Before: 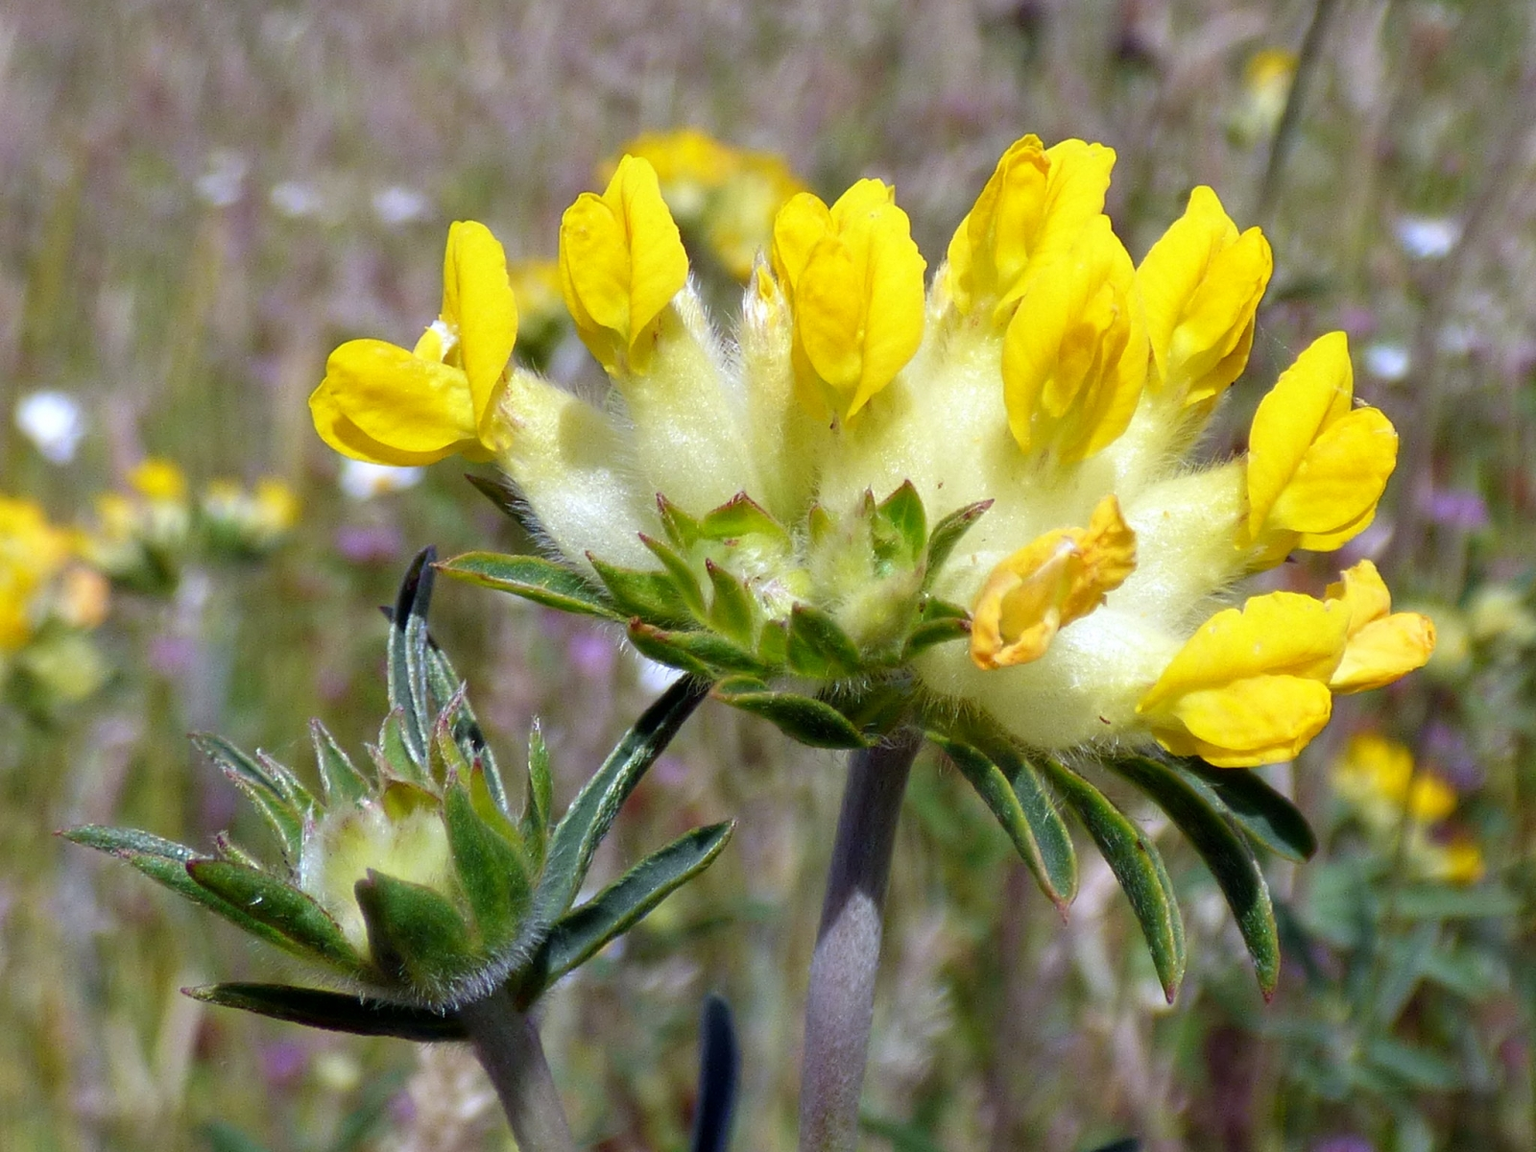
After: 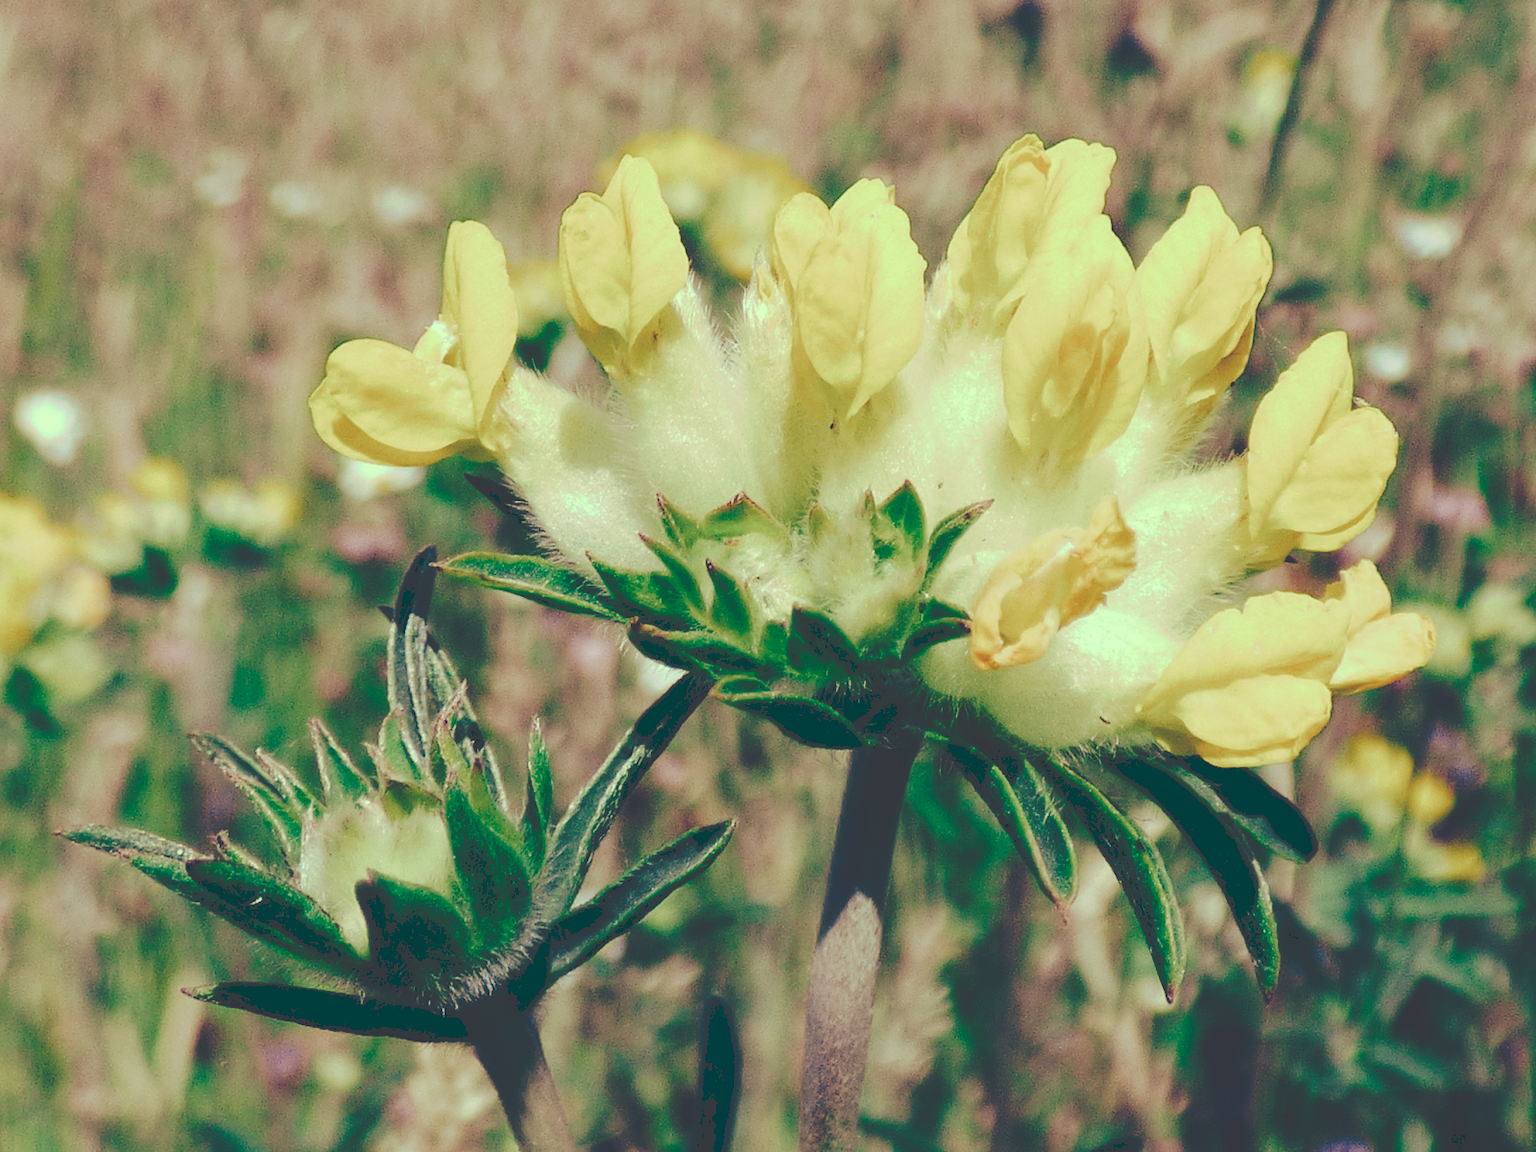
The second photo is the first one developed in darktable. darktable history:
tone curve: curves: ch0 [(0, 0) (0.003, 0.231) (0.011, 0.231) (0.025, 0.231) (0.044, 0.233) (0.069, 0.23) (0.1, 0.231) (0.136, 0.23) (0.177, 0.233) (0.224, 0.246) (0.277, 0.266) (0.335, 0.317) (0.399, 0.426) (0.468, 0.536) (0.543, 0.634) (0.623, 0.71) (0.709, 0.768) (0.801, 0.835) (0.898, 0.88) (1, 1)], preserve colors none
color look up table: target L [92.41, 87.85, 83.94, 76.97, 74.08, 61.99, 60.28, 64.88, 56.4, 50.59, 46.85, 44.35, 25.01, 201.92, 83.7, 80.79, 70.13, 64.95, 62.82, 68.17, 62.43, 45.05, 47.1, 39.81, 32.62, 0.523, 97.38, 90.81, 79.77, 89.12, 67.67, 62.2, 82.84, 69.38, 56.82, 45.47, 41.44, 33.04, 40.67, 17.22, 0.537, 0.538, 0.518, 15.91, 76.37, 75.15, 62.33, 42.49, 17.66], target a [-22.41, -36.52, -23.94, -48.7, -32.77, -41.12, -37.51, -11.91, -21.61, -35.81, -15.87, -25.6, -66.56, 0, -4.351, -6.52, 21.67, 38.61, 8.326, 33.26, 22.66, 4.407, 33.33, 18.36, 46.11, 5.828, -14.7, -2.696, -3.171, -0.833, -0.571, 43.12, 6.842, 2.18, 9.182, -8.988, 2.563, -3.102, 15.95, -45.16, 6.319, 14.58, 7.977, -44.96, -46.42, -39.01, -18.18, -18.41, -47.57], target b [44.8, 53.09, 30.47, 35.17, 34.68, 34.39, 17.52, 29.58, 10.25, 22.51, 23.48, 9.666, -2.65, -0.001, 40.28, 50.63, 42.4, 35.66, 22.89, 28.43, 17.07, 22.7, 28.14, 8.405, 1.123, -44.09, 28.87, 21.76, 4.183, 17.49, 18.56, 14.24, 9.055, -12.41, 3.38, -15.92, -8.452, -1.582, -6.615, -26.86, -45.42, -69.08, -51.67, -17.83, 12.02, -2.91, 6.135, -4.918, -22.59], num patches 49
